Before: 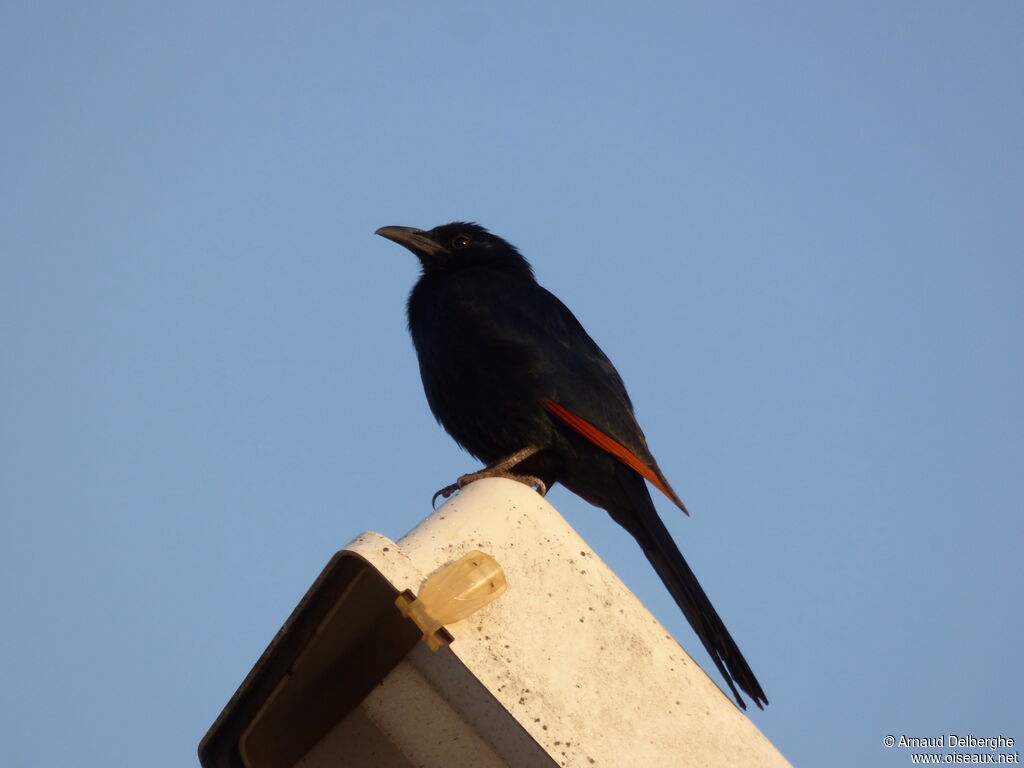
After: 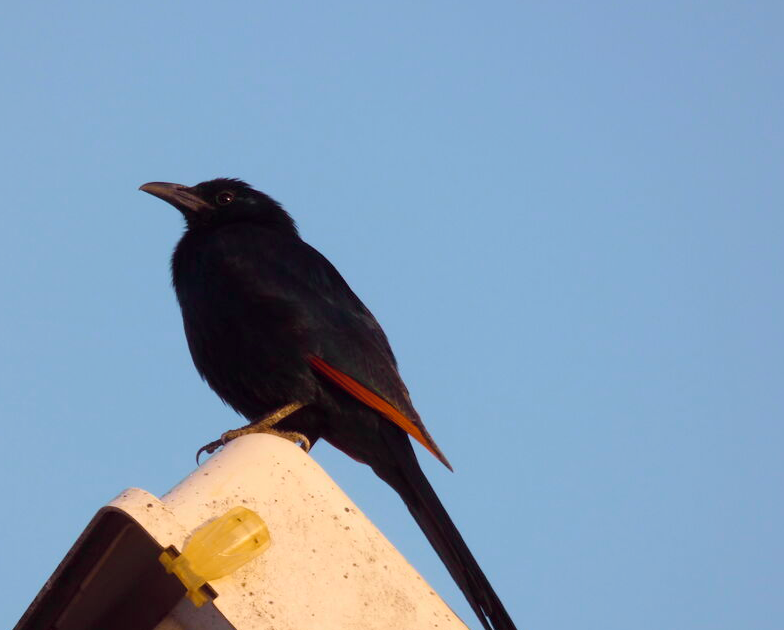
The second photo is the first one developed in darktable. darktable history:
tone curve: curves: ch0 [(0, 0) (0.822, 0.825) (0.994, 0.955)]; ch1 [(0, 0) (0.226, 0.261) (0.383, 0.397) (0.46, 0.46) (0.498, 0.501) (0.524, 0.543) (0.578, 0.575) (1, 1)]; ch2 [(0, 0) (0.438, 0.456) (0.5, 0.495) (0.547, 0.515) (0.597, 0.58) (0.629, 0.603) (1, 1)], color space Lab, independent channels, preserve colors none
crop: left 23.095%, top 5.827%, bottom 11.854%
color balance rgb: perceptual saturation grading › global saturation 25%, perceptual brilliance grading › mid-tones 10%, perceptual brilliance grading › shadows 15%, global vibrance 20%
